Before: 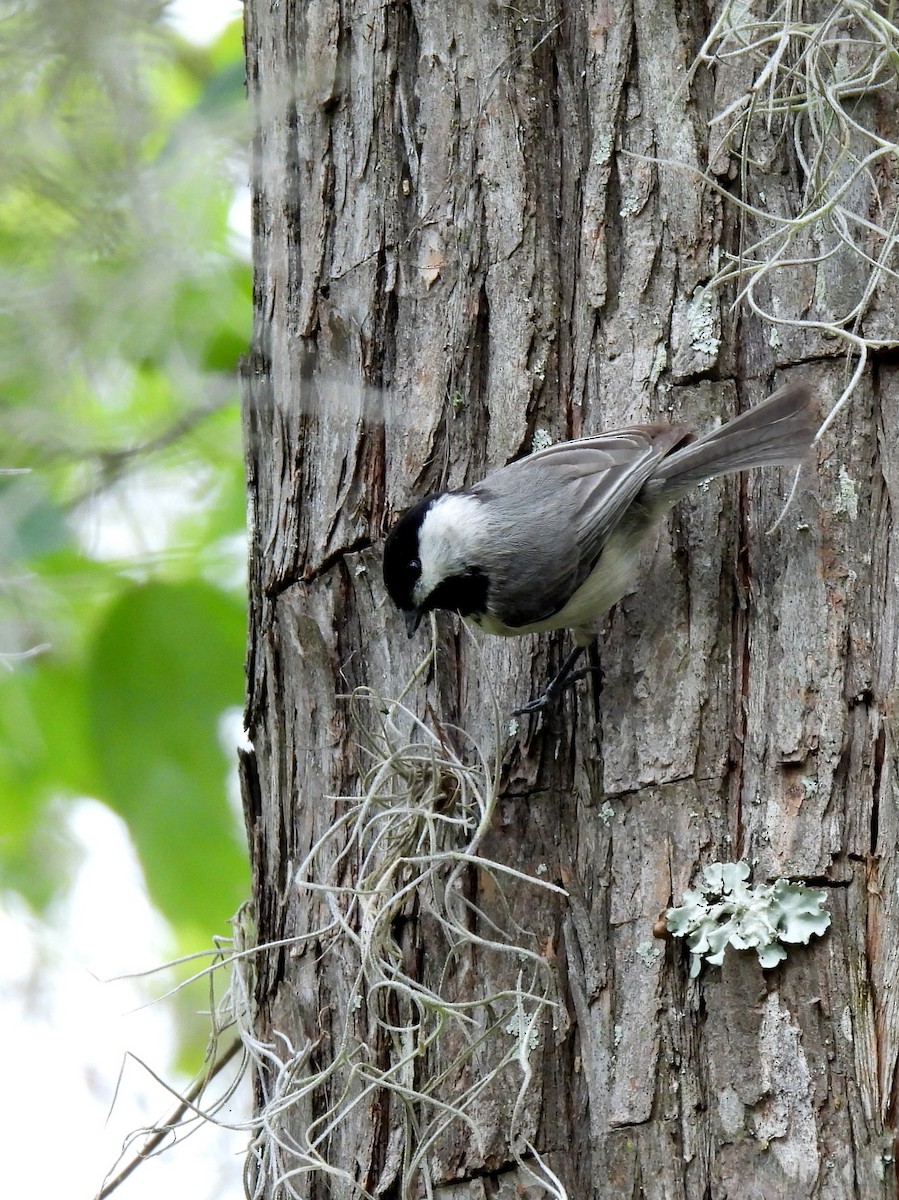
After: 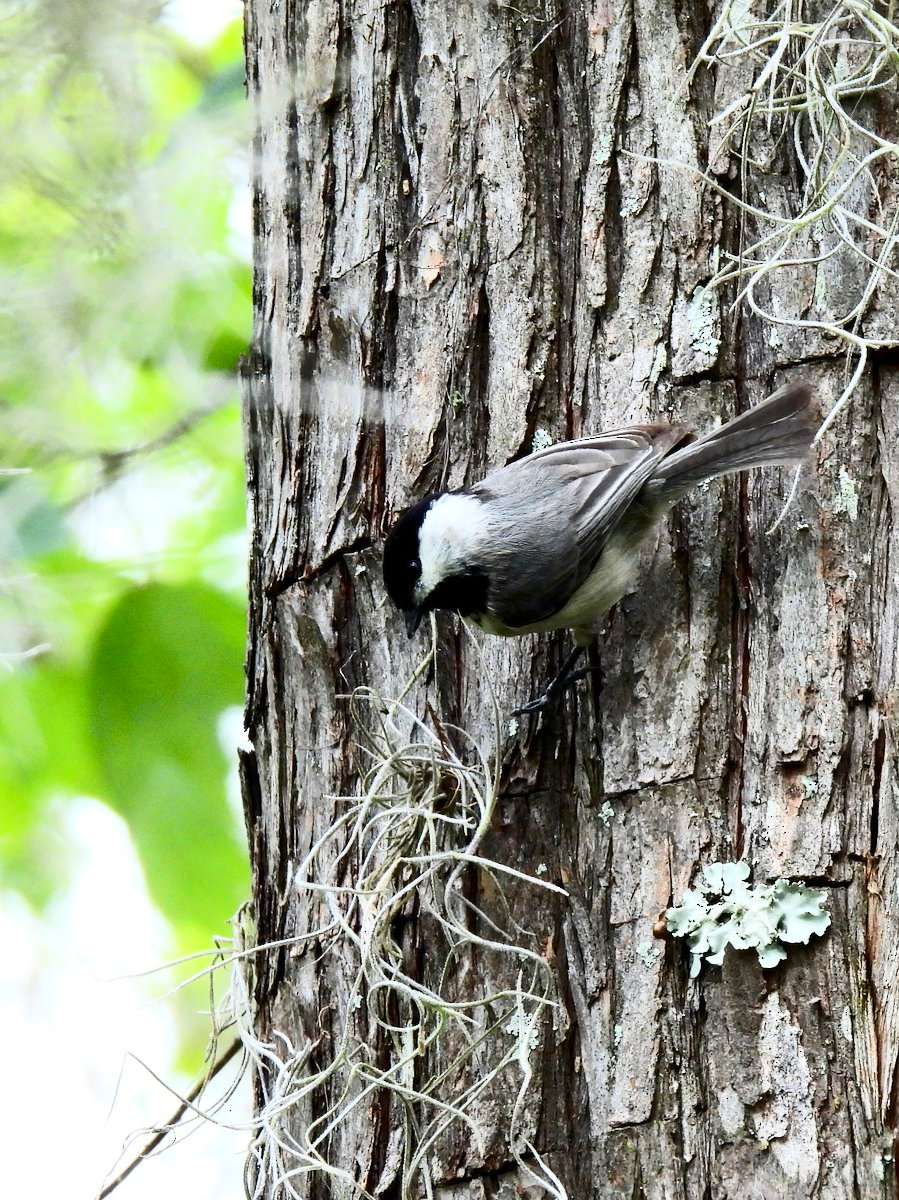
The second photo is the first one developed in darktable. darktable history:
contrast brightness saturation: contrast 0.411, brightness 0.096, saturation 0.213
